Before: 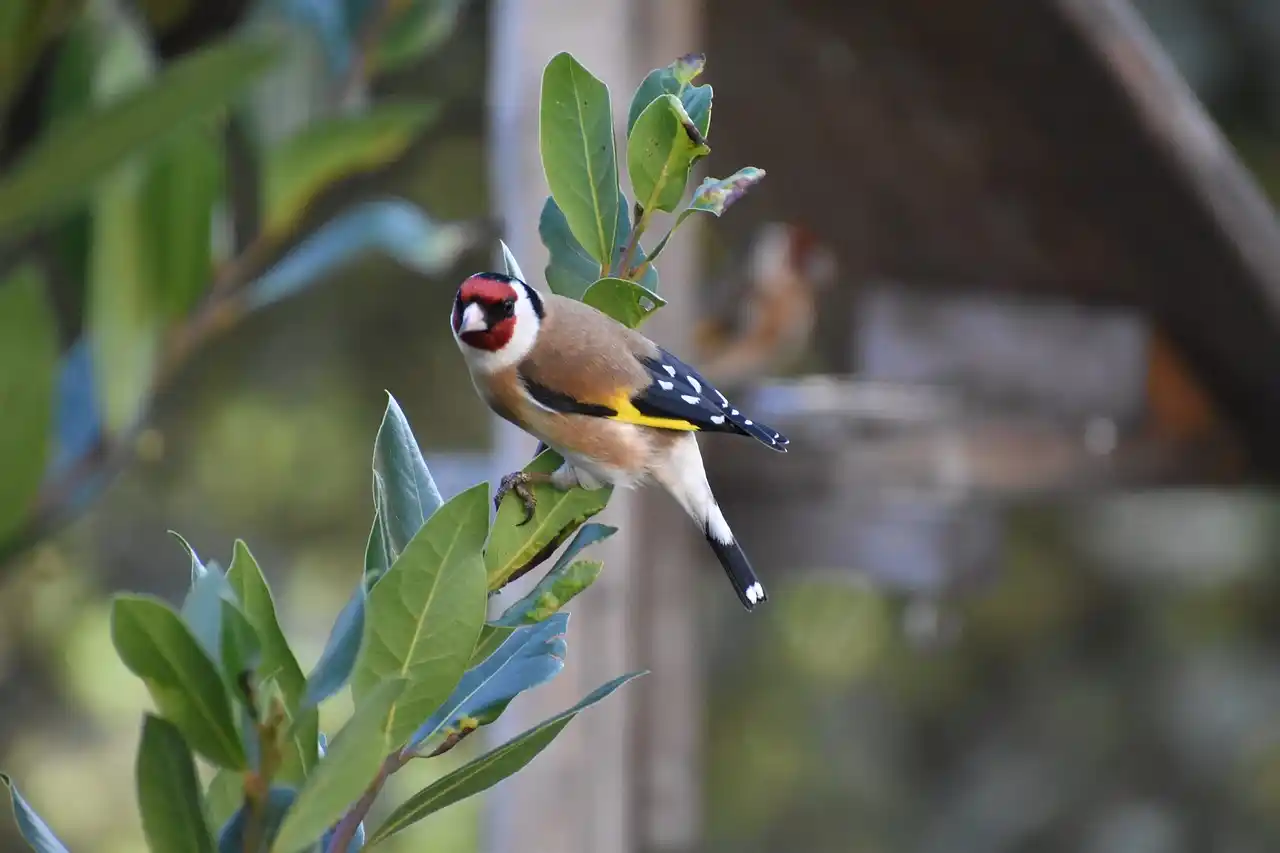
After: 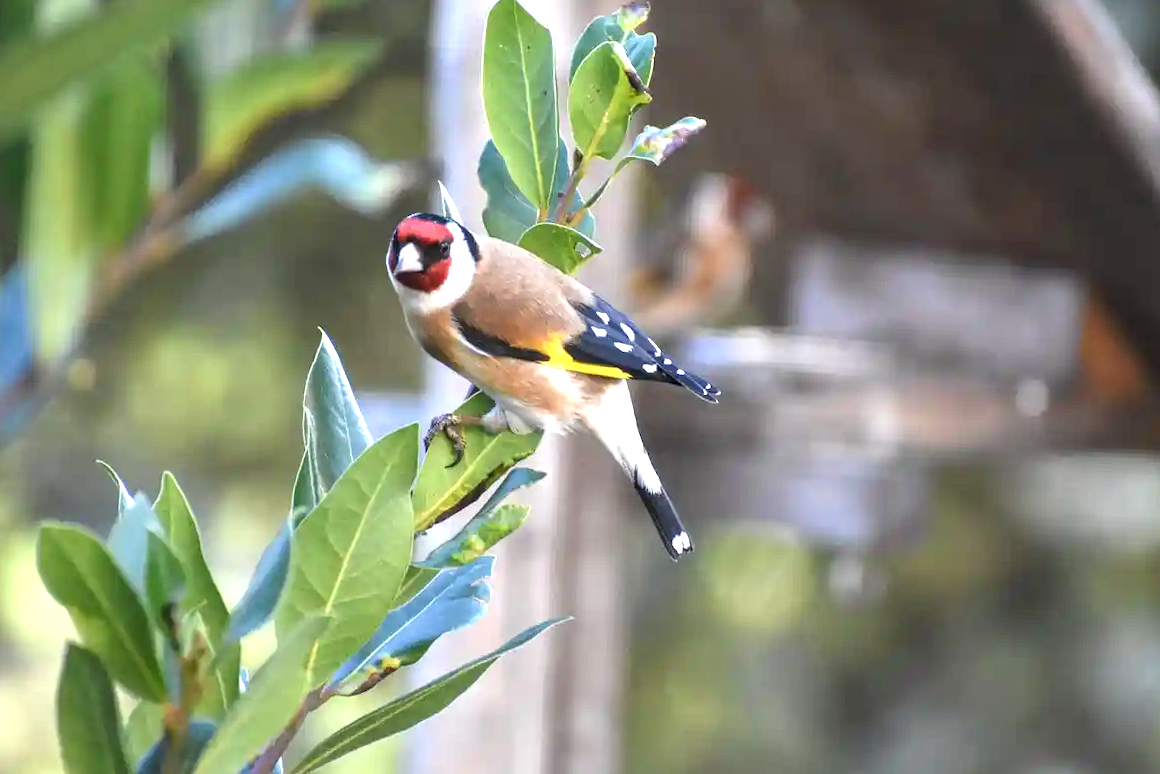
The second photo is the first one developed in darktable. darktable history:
local contrast: on, module defaults
exposure: black level correction 0, exposure 1.104 EV, compensate highlight preservation false
crop and rotate: angle -1.95°, left 3.098%, top 4.207%, right 1.635%, bottom 0.426%
